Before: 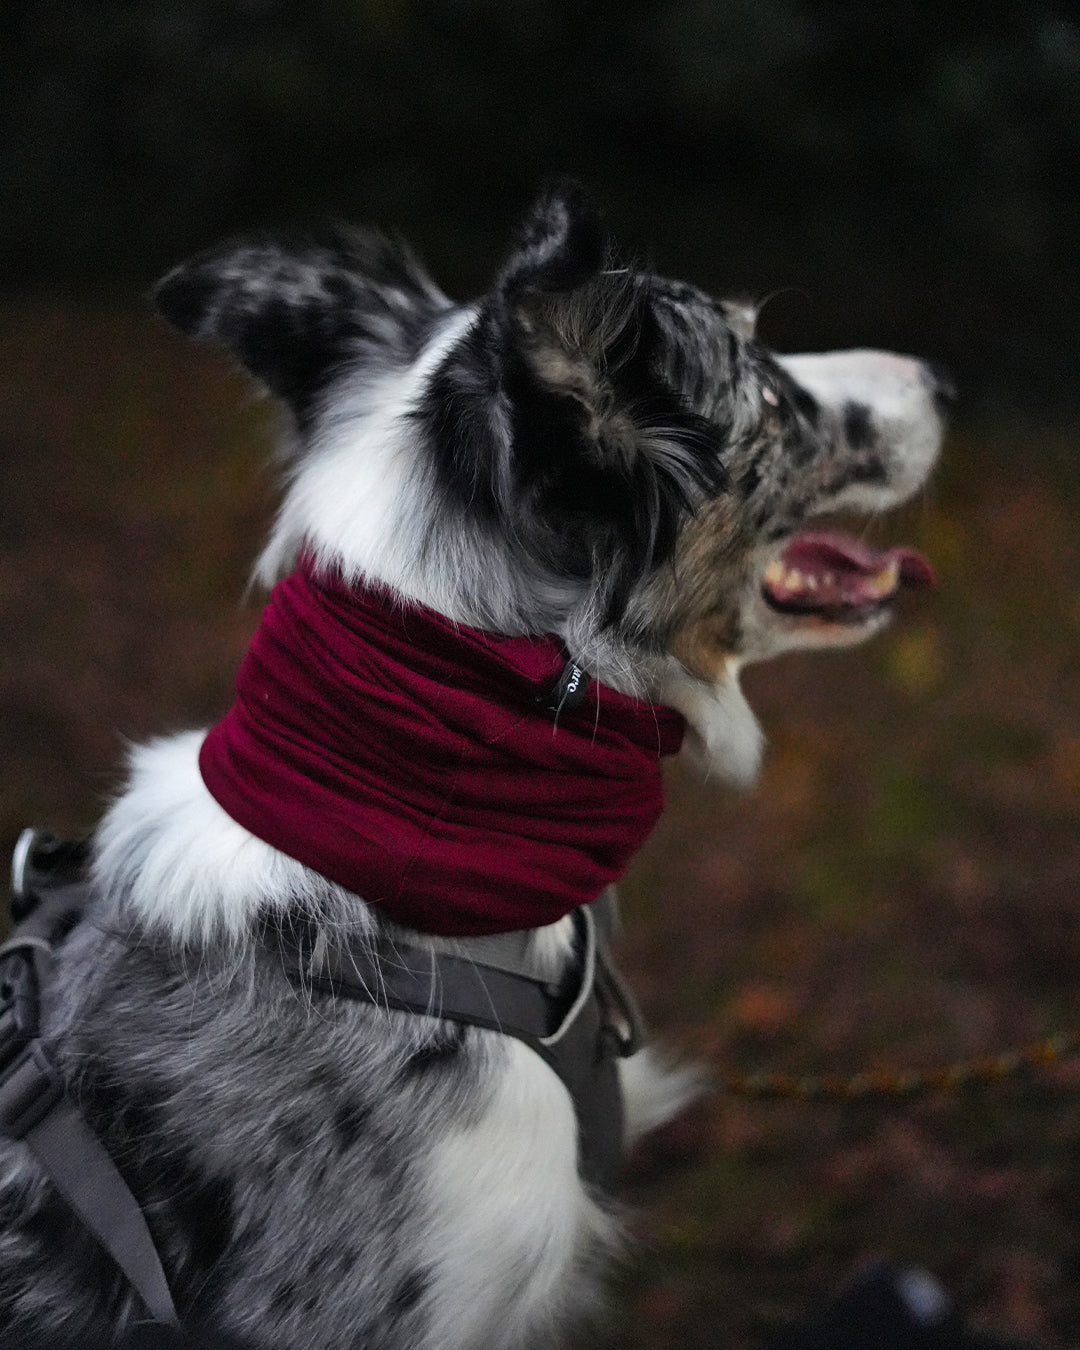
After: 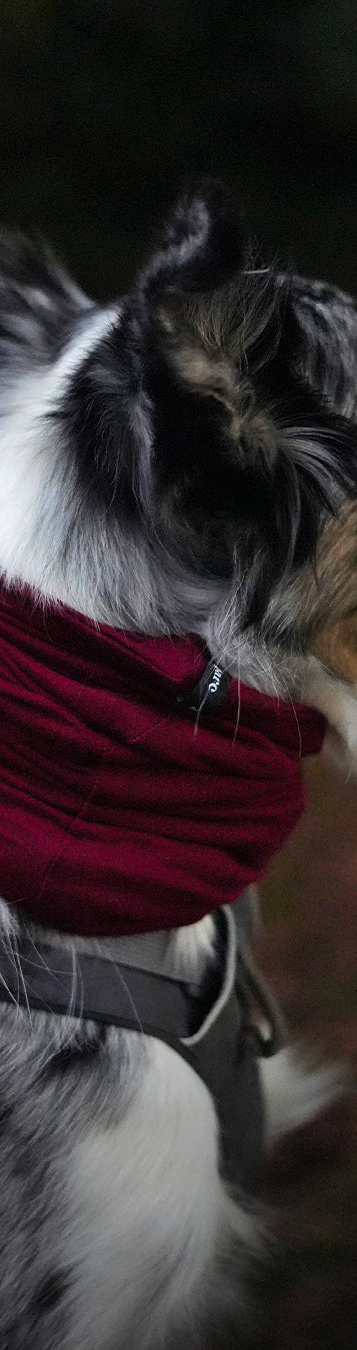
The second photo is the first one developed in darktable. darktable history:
vignetting: center (-0.052, -0.359)
velvia: on, module defaults
crop: left 33.315%, right 33.569%
